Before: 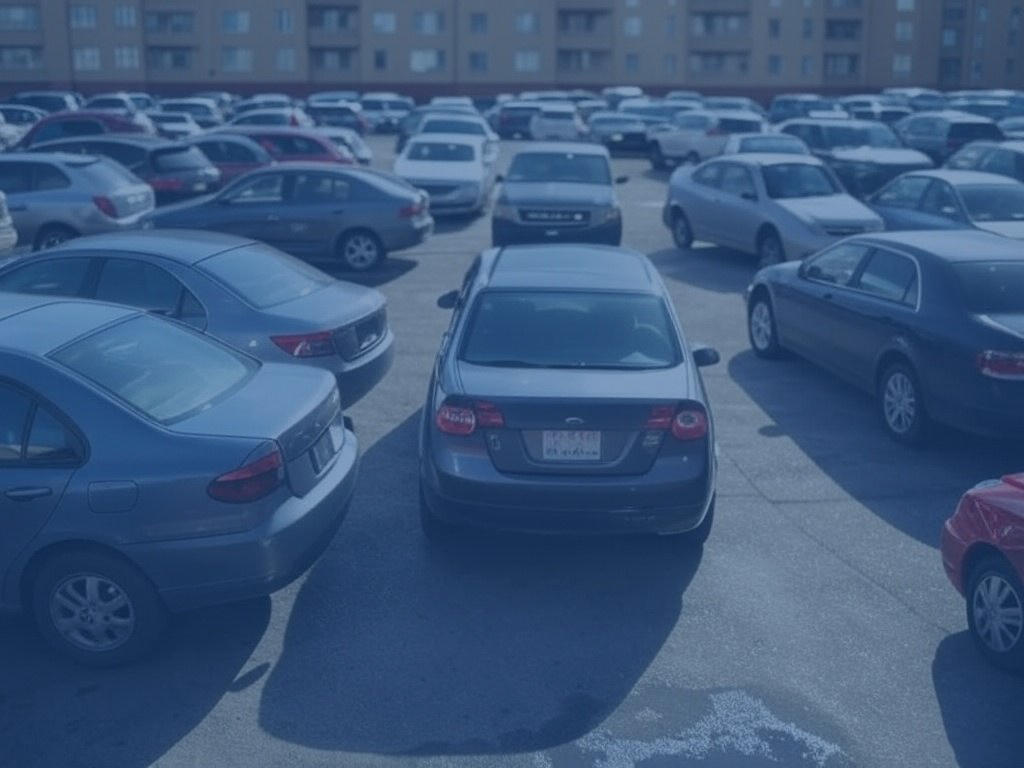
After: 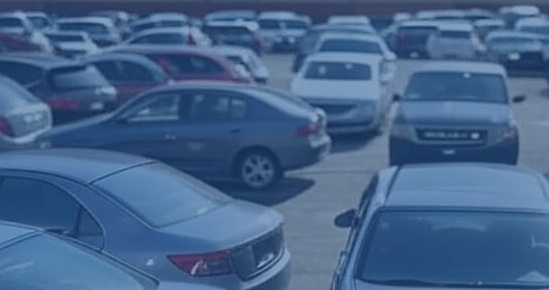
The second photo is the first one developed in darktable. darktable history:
crop: left 10.121%, top 10.631%, right 36.218%, bottom 51.526%
color balance rgb: on, module defaults
sharpen: on, module defaults
